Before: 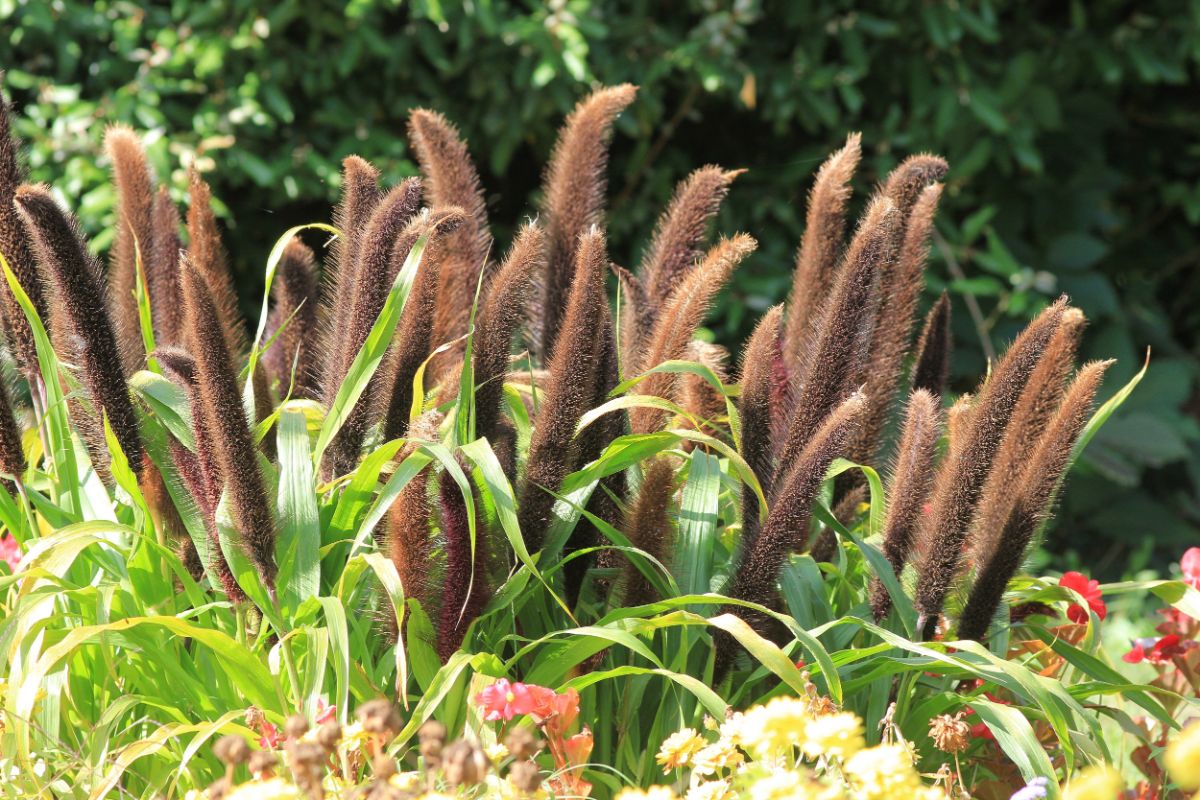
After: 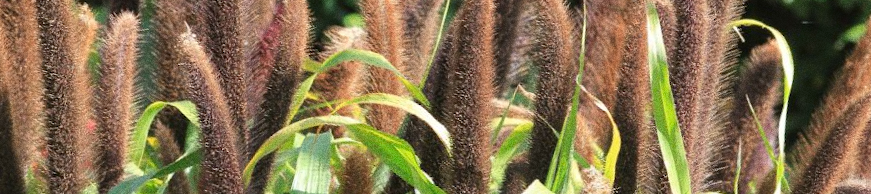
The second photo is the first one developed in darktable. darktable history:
crop and rotate: angle 16.12°, top 30.835%, bottom 35.653%
grain: coarseness 9.61 ISO, strength 35.62%
